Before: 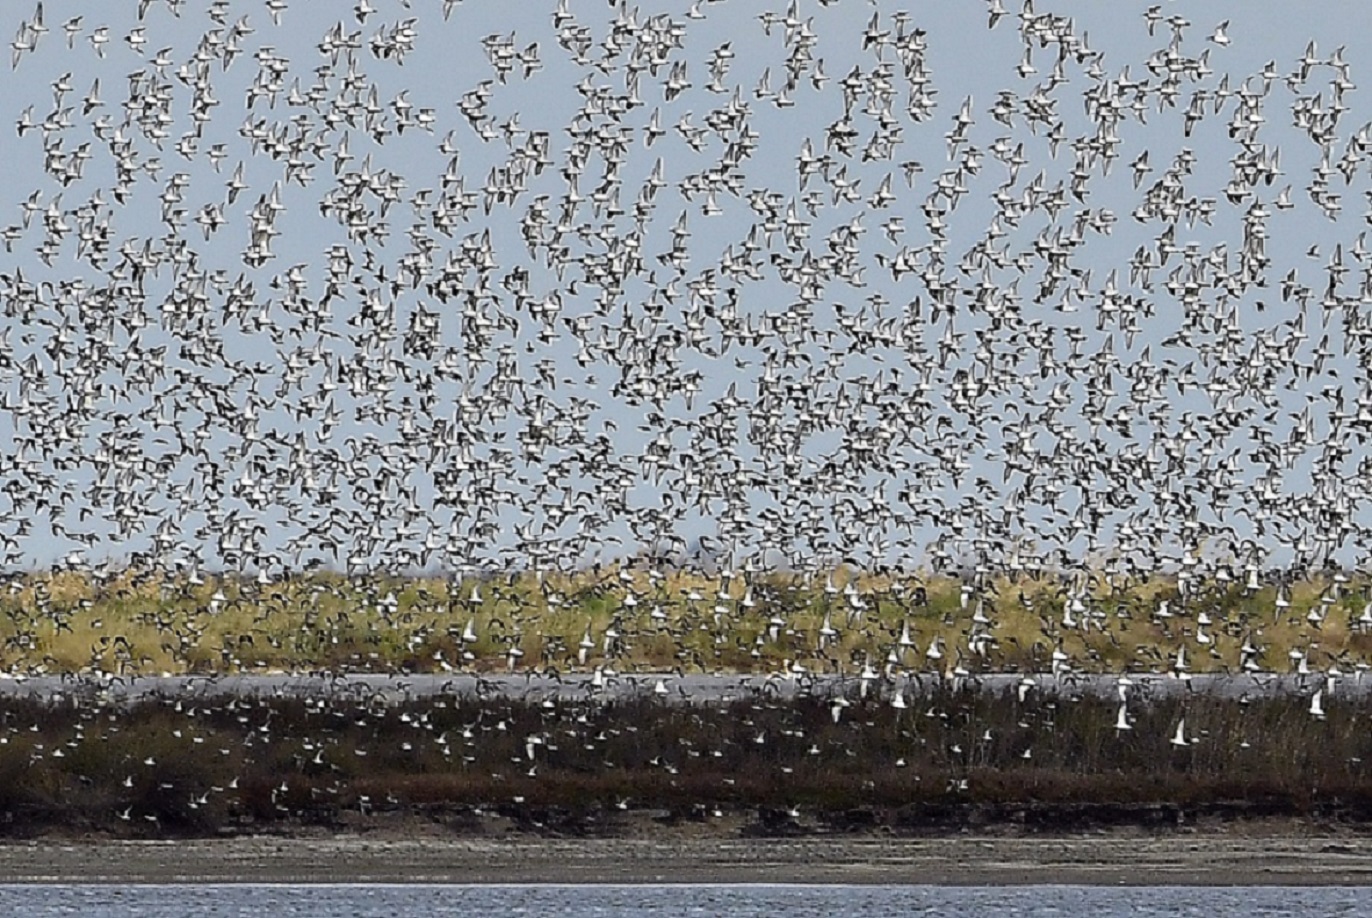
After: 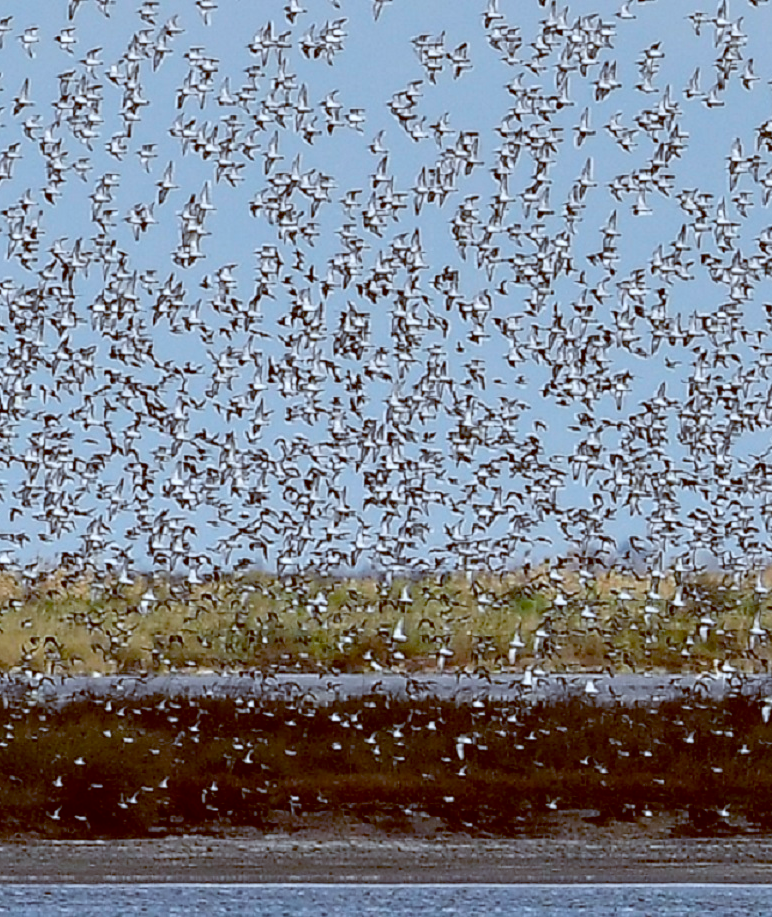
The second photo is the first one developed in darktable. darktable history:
color balance: lift [1, 1.015, 1.004, 0.985], gamma [1, 0.958, 0.971, 1.042], gain [1, 0.956, 0.977, 1.044]
white balance: red 0.967, blue 1.049
crop: left 5.114%, right 38.589%
